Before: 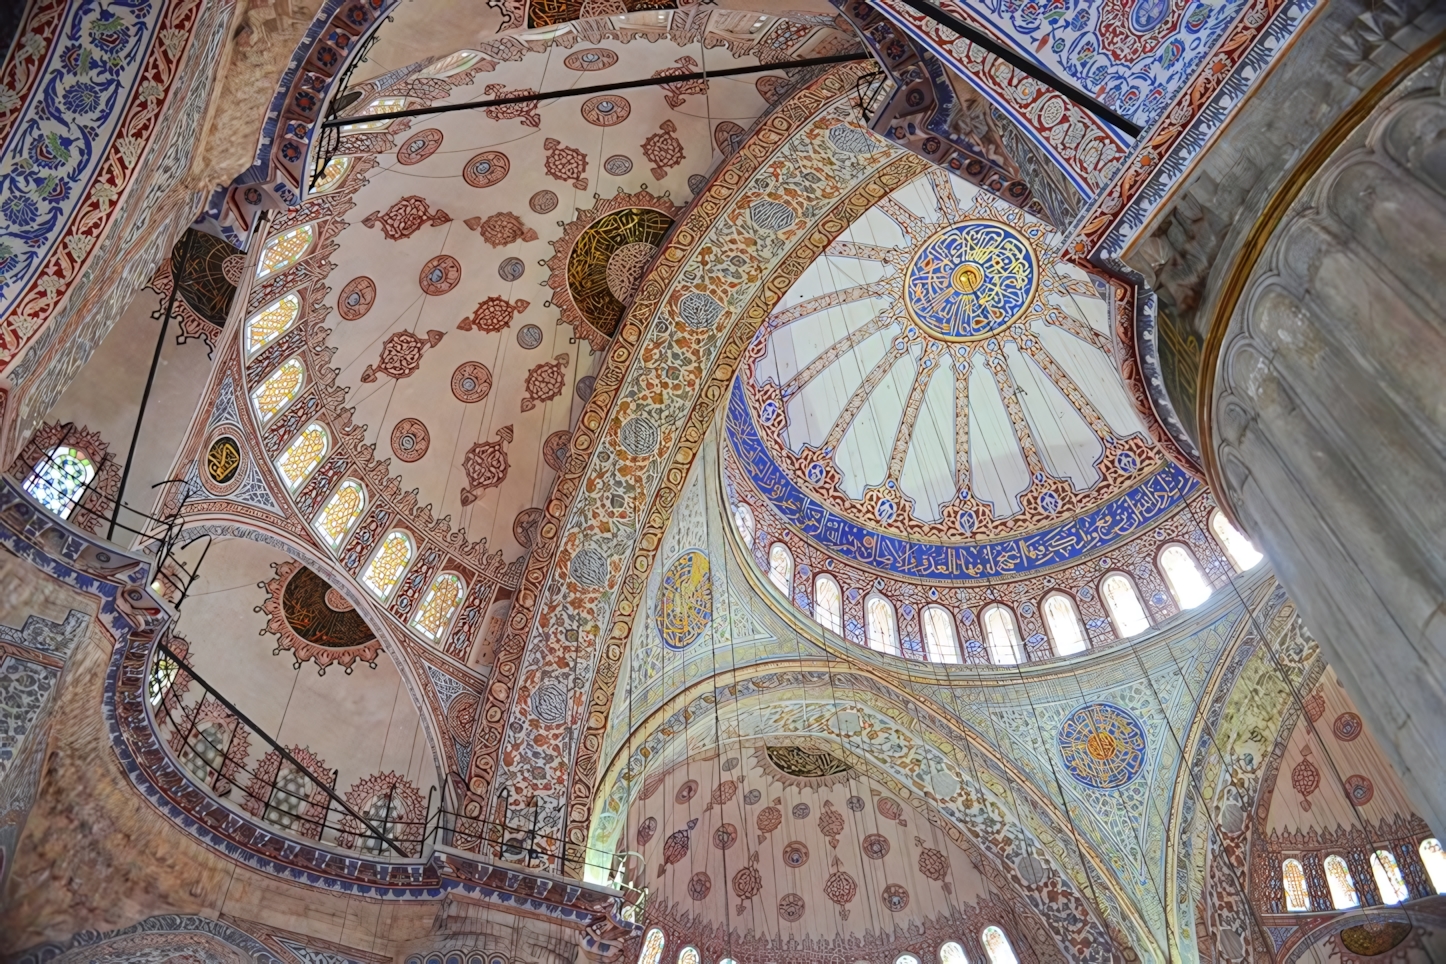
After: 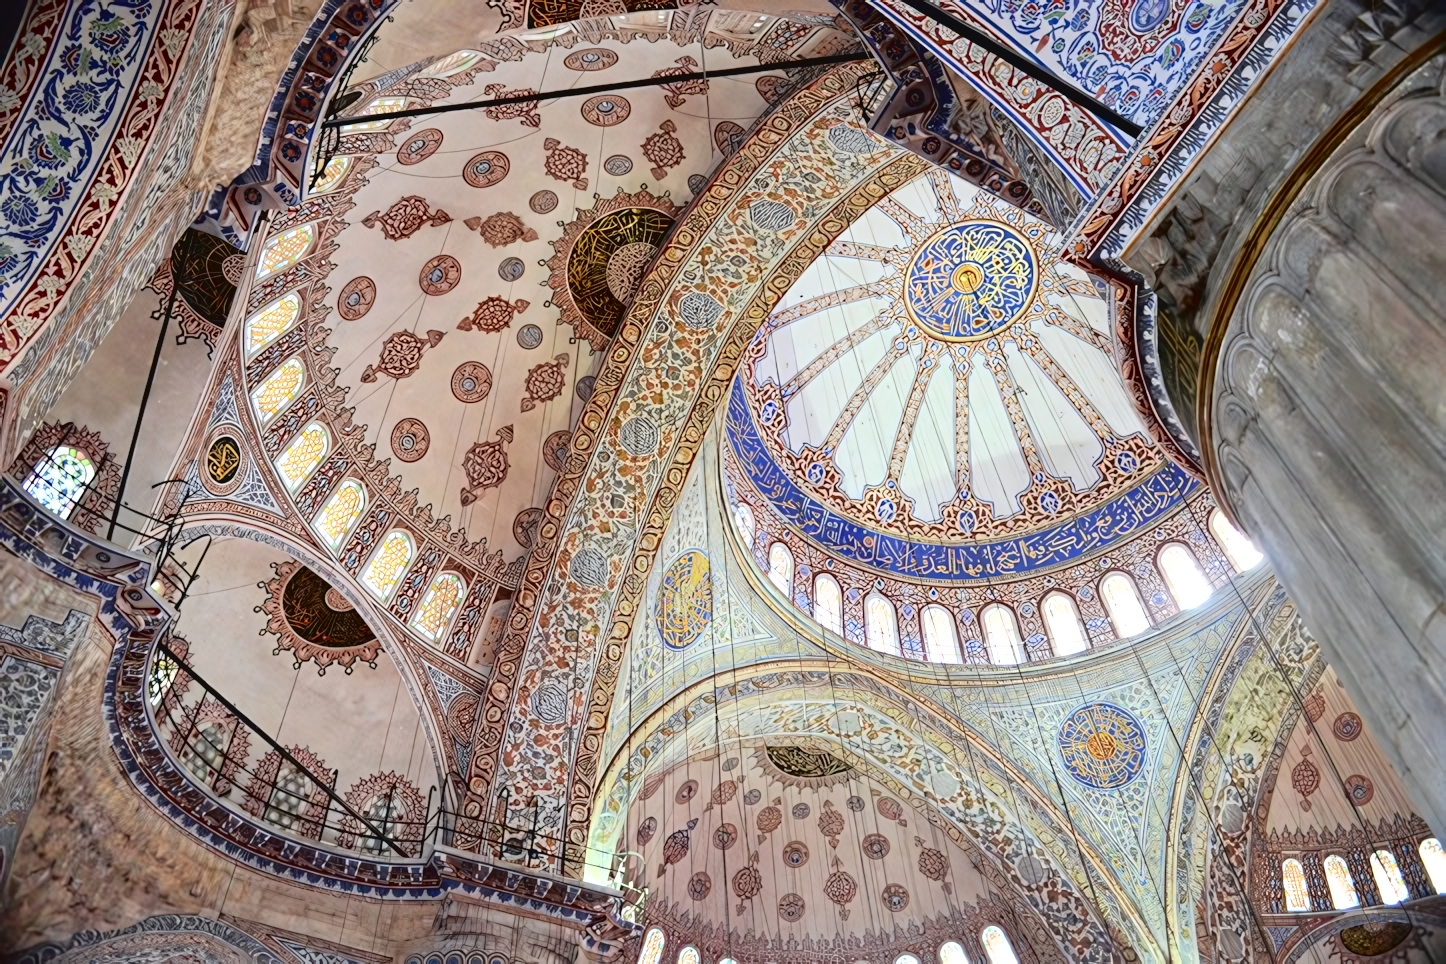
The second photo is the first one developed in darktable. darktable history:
tone curve: curves: ch0 [(0, 0) (0.003, 0.033) (0.011, 0.033) (0.025, 0.036) (0.044, 0.039) (0.069, 0.04) (0.1, 0.043) (0.136, 0.052) (0.177, 0.085) (0.224, 0.14) (0.277, 0.225) (0.335, 0.333) (0.399, 0.419) (0.468, 0.51) (0.543, 0.603) (0.623, 0.713) (0.709, 0.808) (0.801, 0.901) (0.898, 0.98) (1, 1)], color space Lab, independent channels, preserve colors none
